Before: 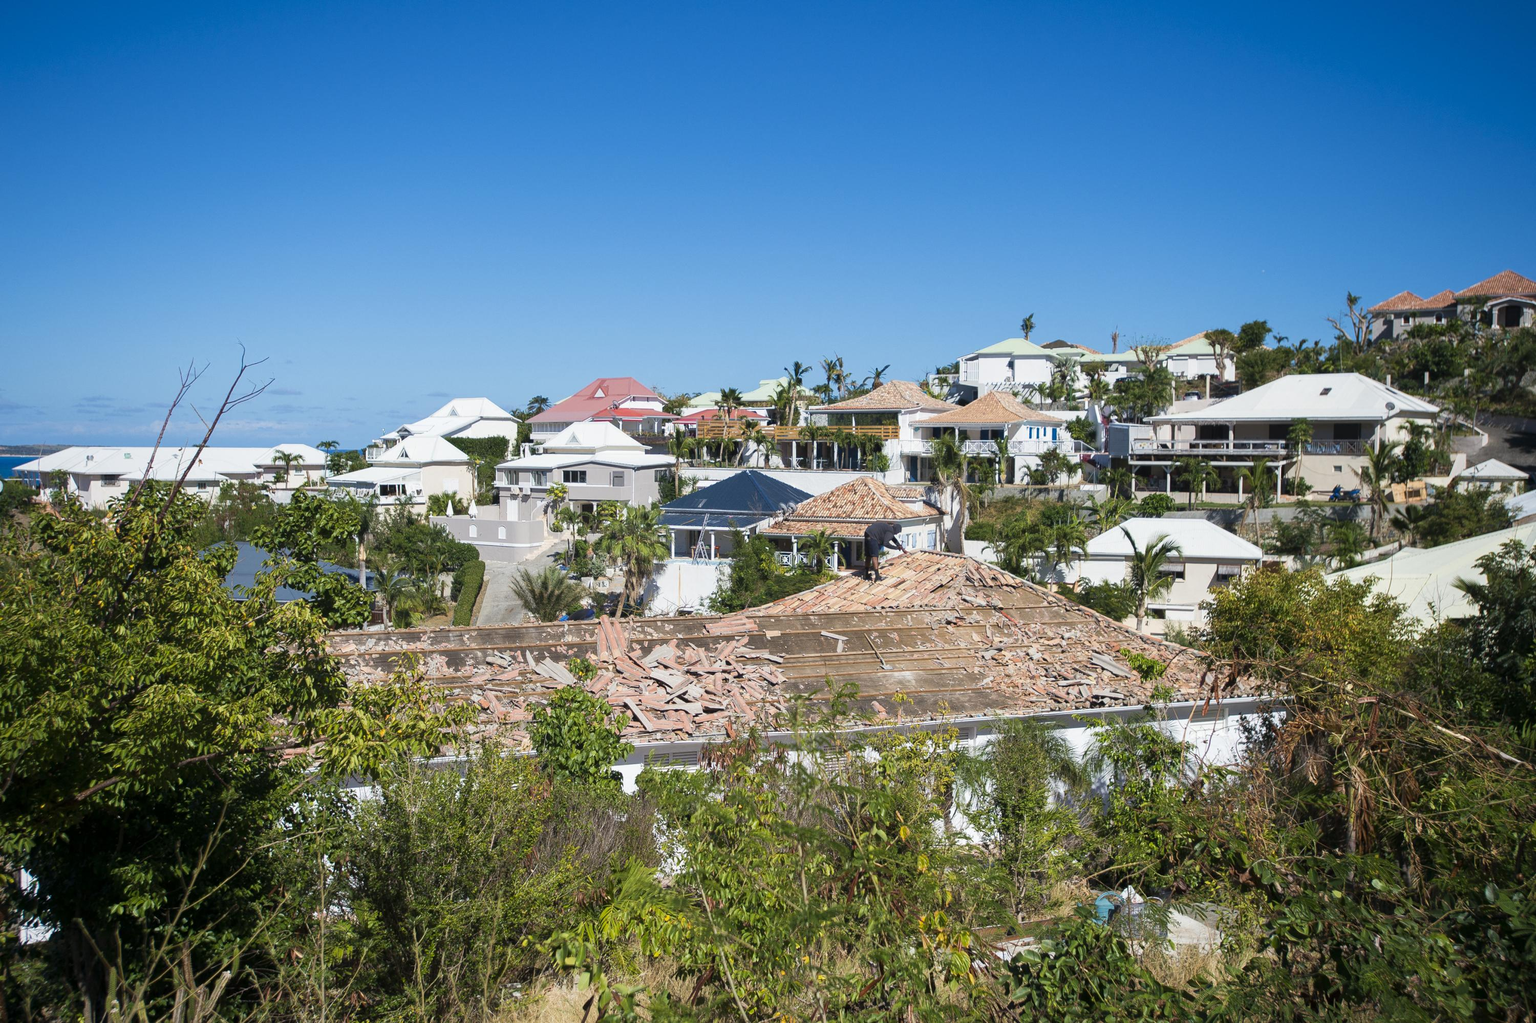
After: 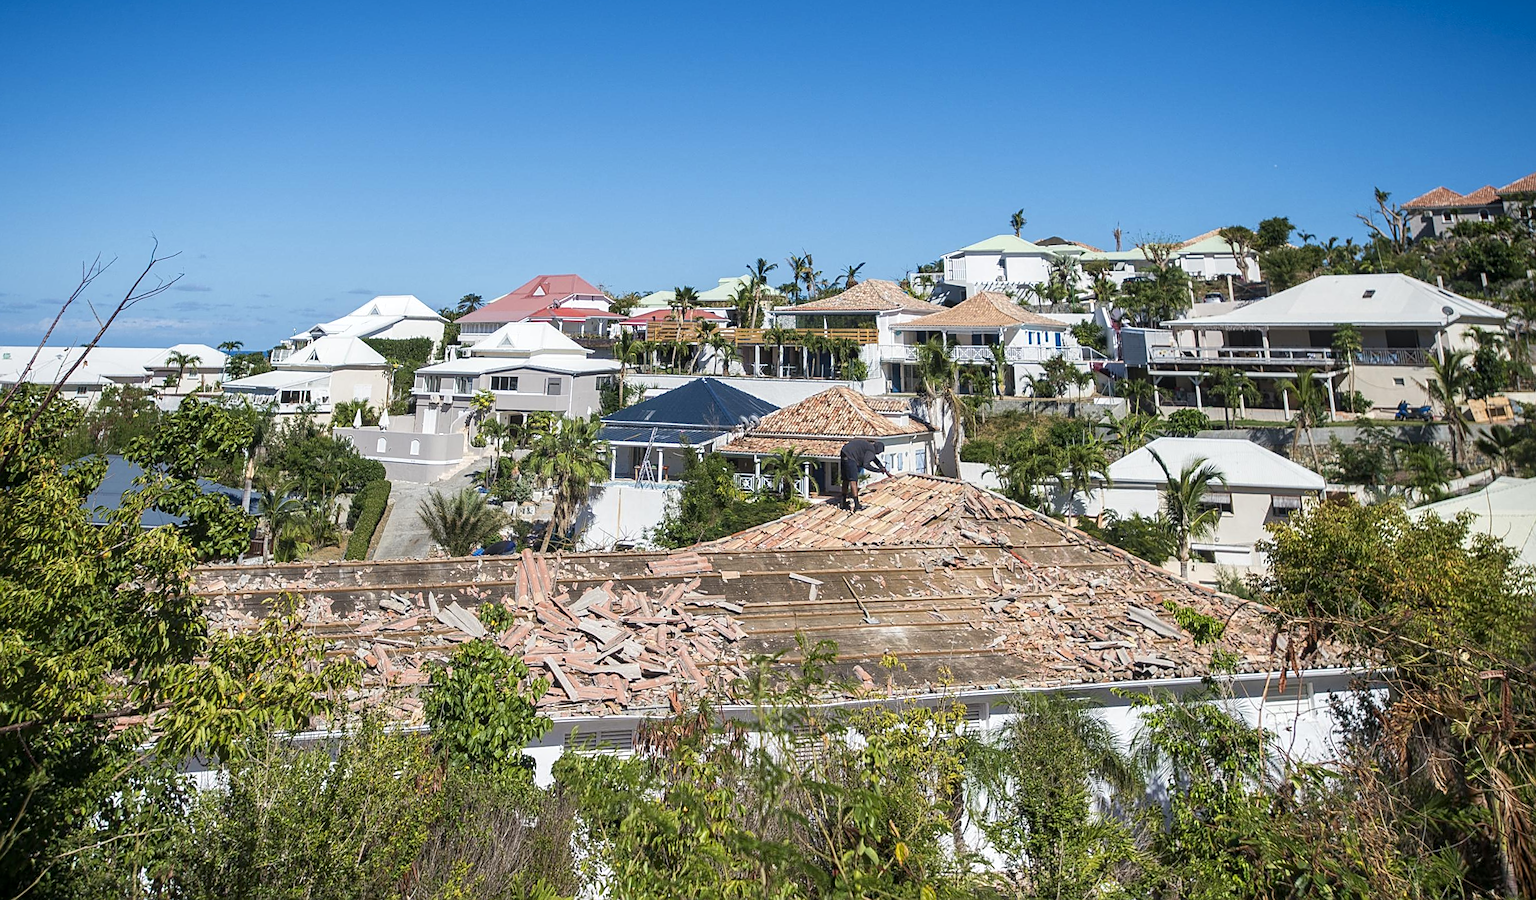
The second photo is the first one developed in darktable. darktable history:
crop: left 0.387%, top 5.469%, bottom 19.809%
sharpen: on, module defaults
local contrast: on, module defaults
rotate and perspective: rotation 0.72°, lens shift (vertical) -0.352, lens shift (horizontal) -0.051, crop left 0.152, crop right 0.859, crop top 0.019, crop bottom 0.964
